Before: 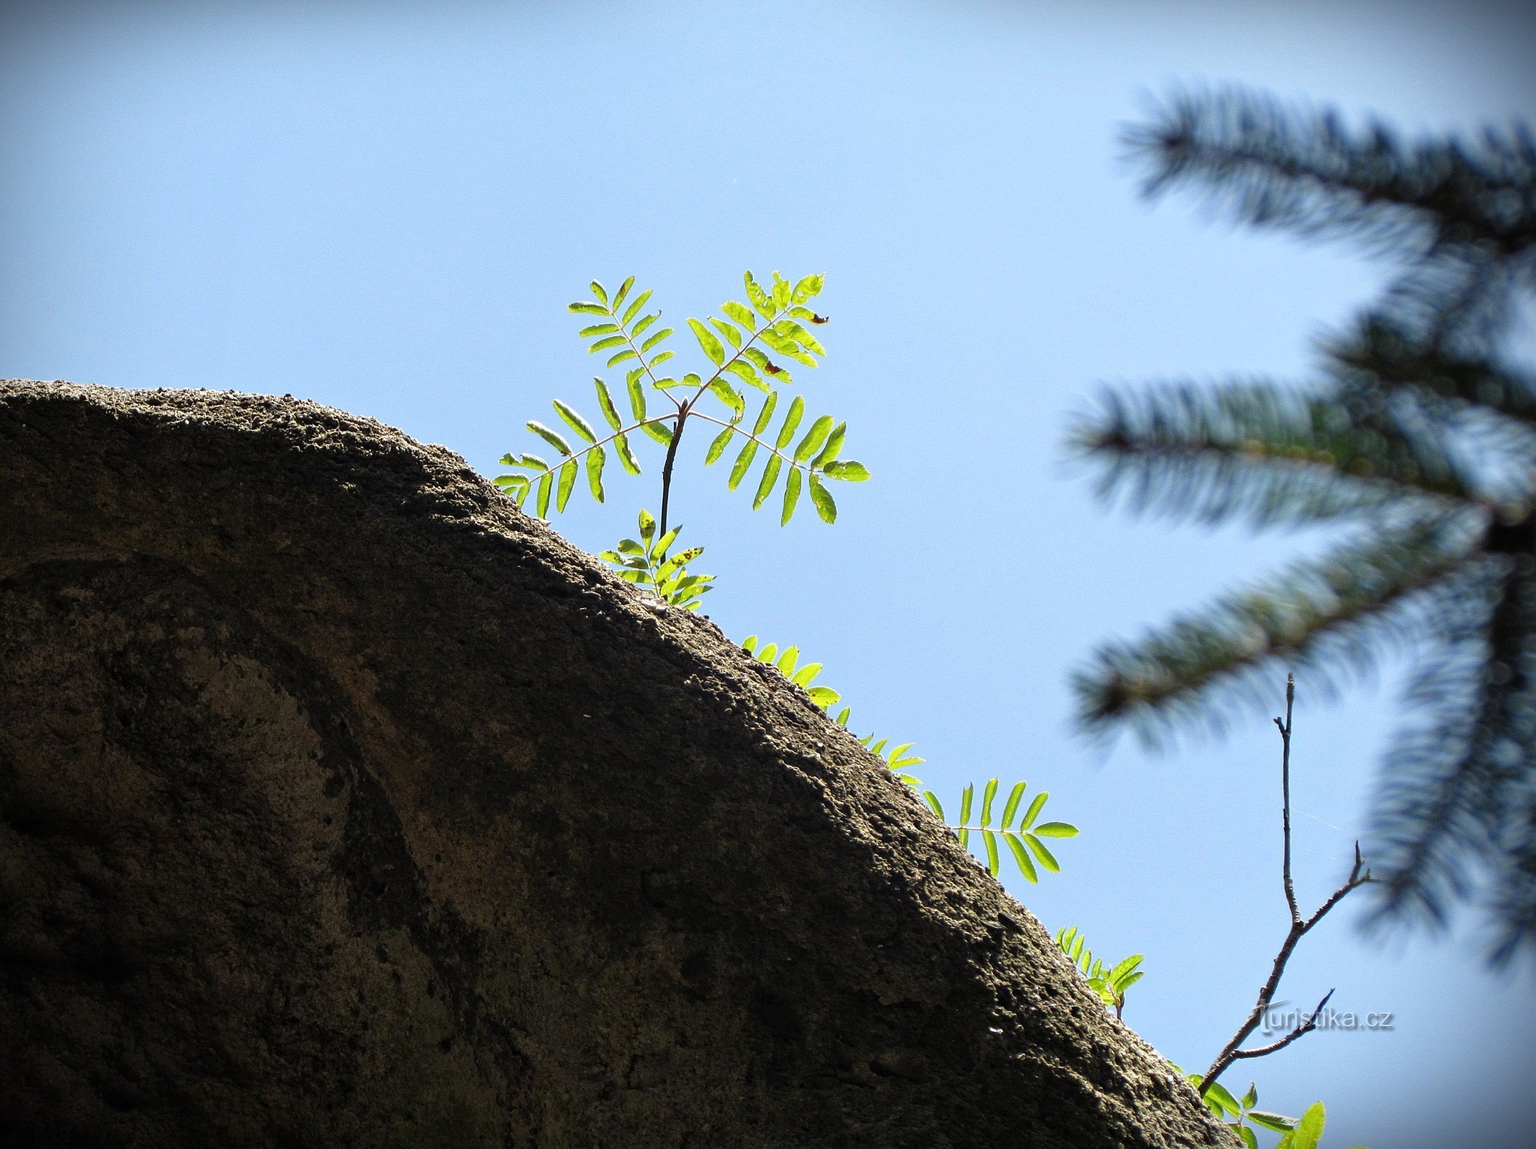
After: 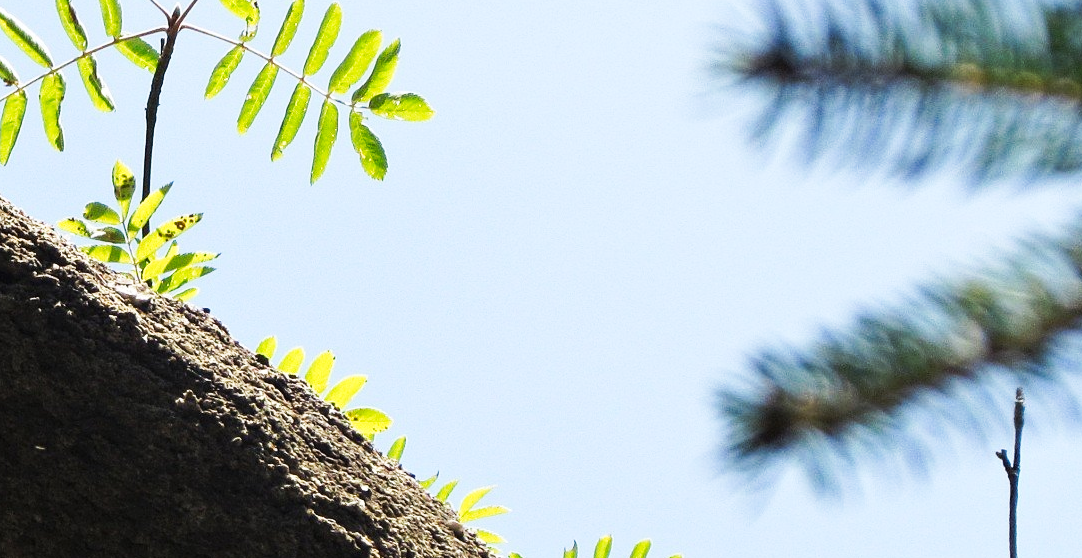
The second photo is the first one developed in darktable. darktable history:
tone curve: curves: ch0 [(0, 0) (0.003, 0.017) (0.011, 0.018) (0.025, 0.03) (0.044, 0.051) (0.069, 0.075) (0.1, 0.104) (0.136, 0.138) (0.177, 0.183) (0.224, 0.237) (0.277, 0.294) (0.335, 0.361) (0.399, 0.446) (0.468, 0.552) (0.543, 0.66) (0.623, 0.753) (0.709, 0.843) (0.801, 0.912) (0.898, 0.962) (1, 1)], preserve colors none
crop: left 36.375%, top 34.333%, right 12.981%, bottom 30.776%
